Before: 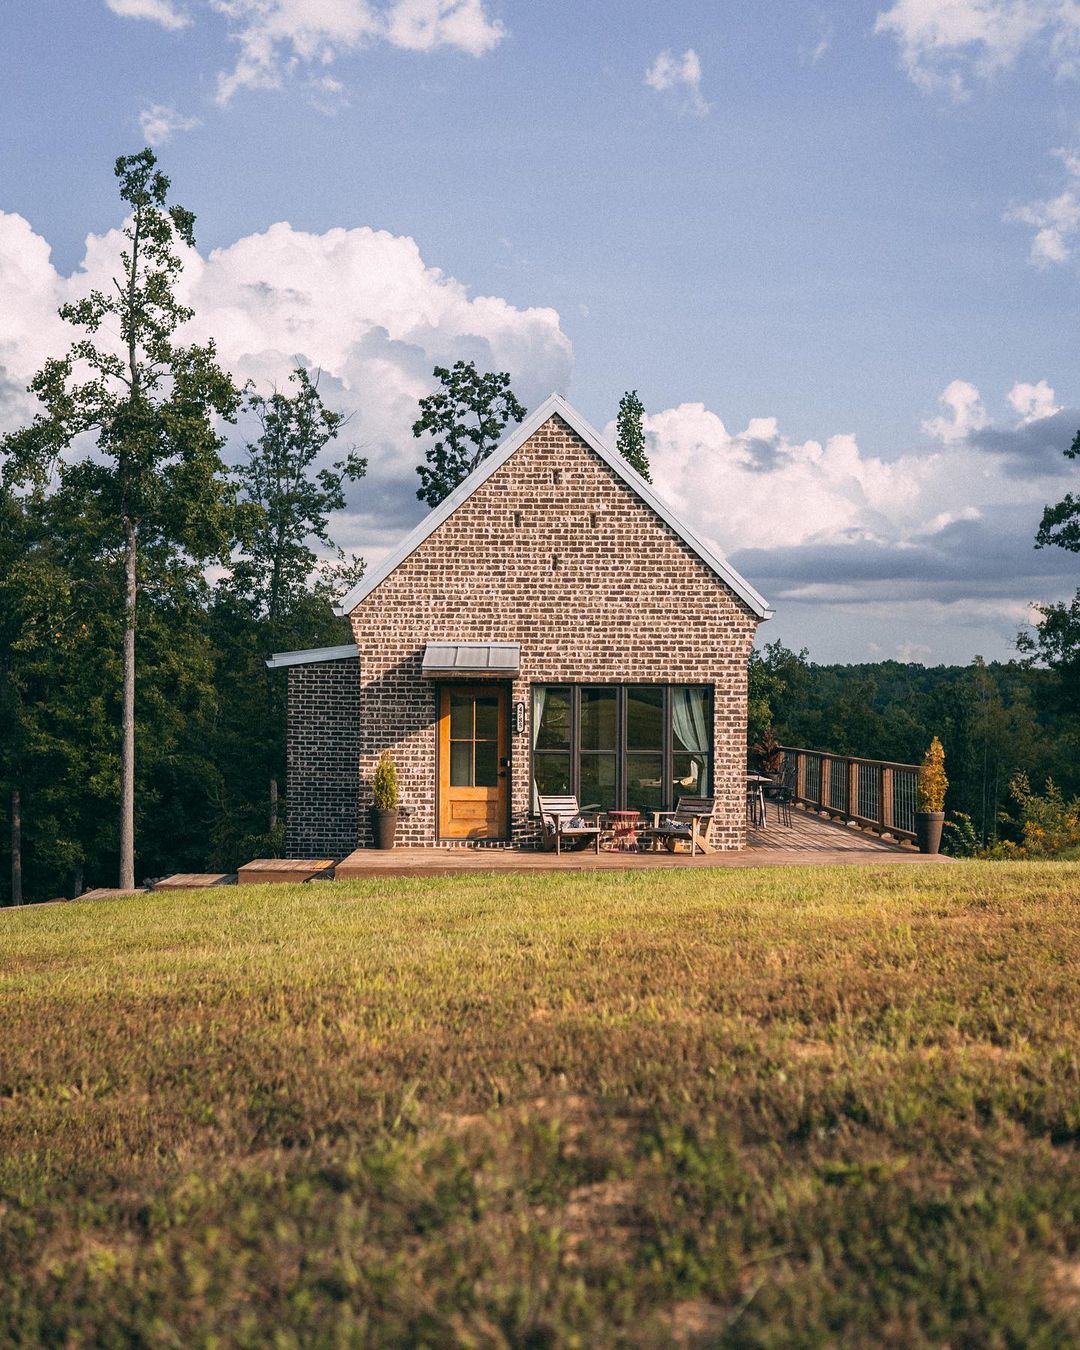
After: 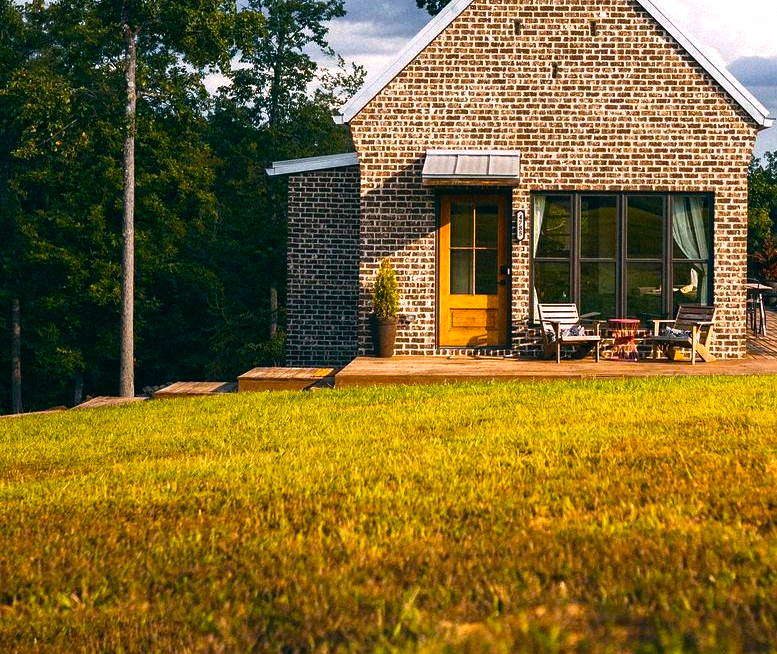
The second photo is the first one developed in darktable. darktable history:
crop: top 36.498%, right 27.964%, bottom 14.995%
color balance rgb: linear chroma grading › global chroma 9%, perceptual saturation grading › global saturation 36%, perceptual saturation grading › shadows 35%, perceptual brilliance grading › global brilliance 15%, perceptual brilliance grading › shadows -35%, global vibrance 15%
